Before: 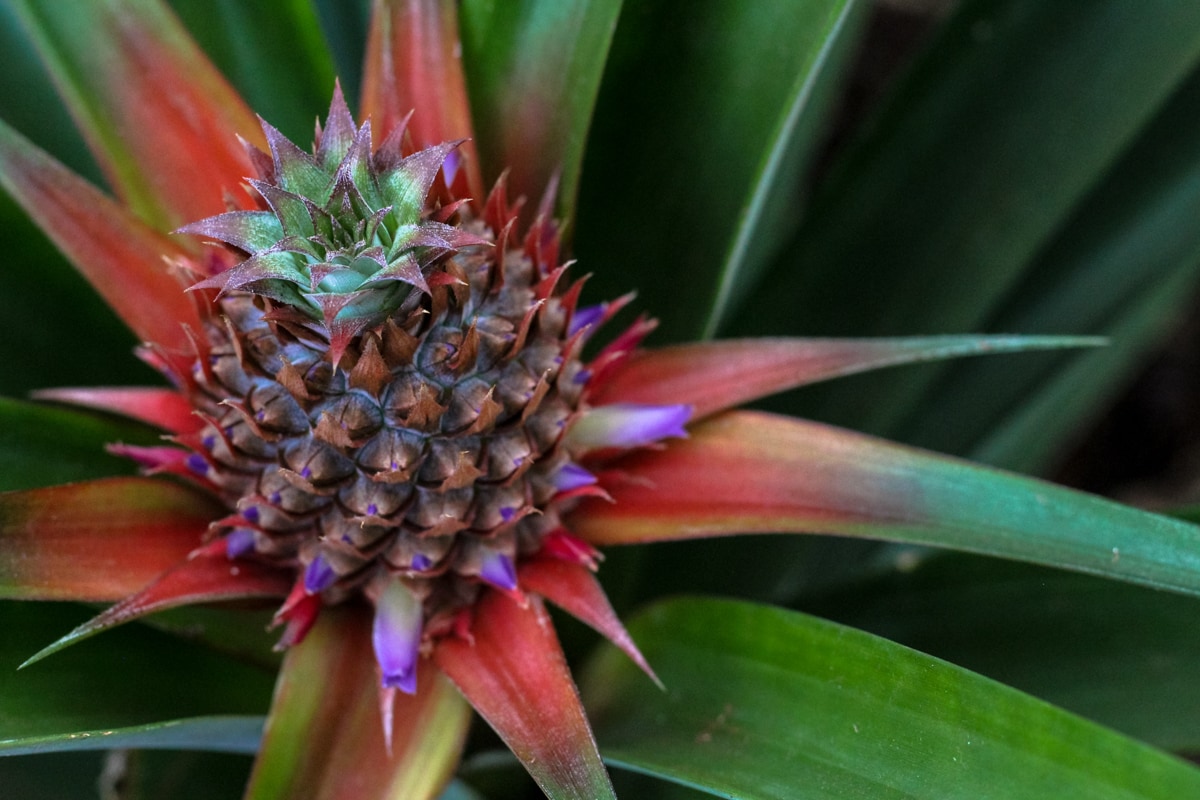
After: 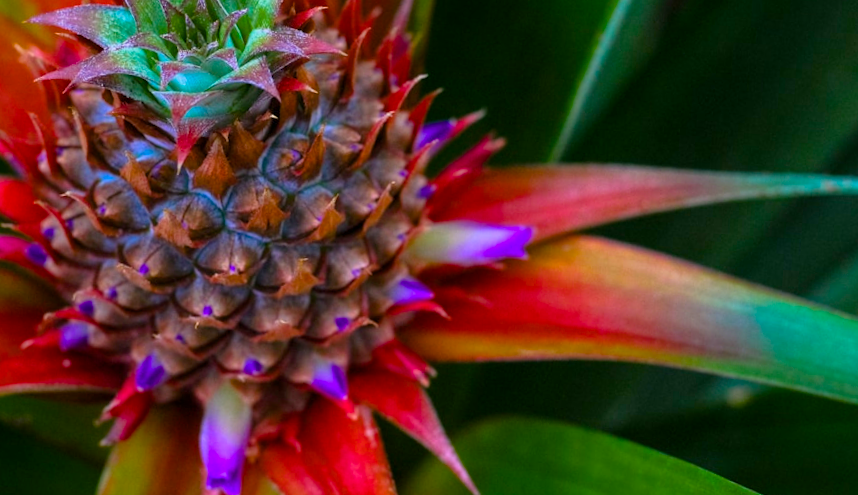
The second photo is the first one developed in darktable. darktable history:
base curve: preserve colors none
crop and rotate: angle -3.67°, left 9.75%, top 20.475%, right 12.009%, bottom 11.811%
color balance rgb: linear chroma grading › global chroma 39.578%, perceptual saturation grading › global saturation 30.537%, contrast -9.766%
